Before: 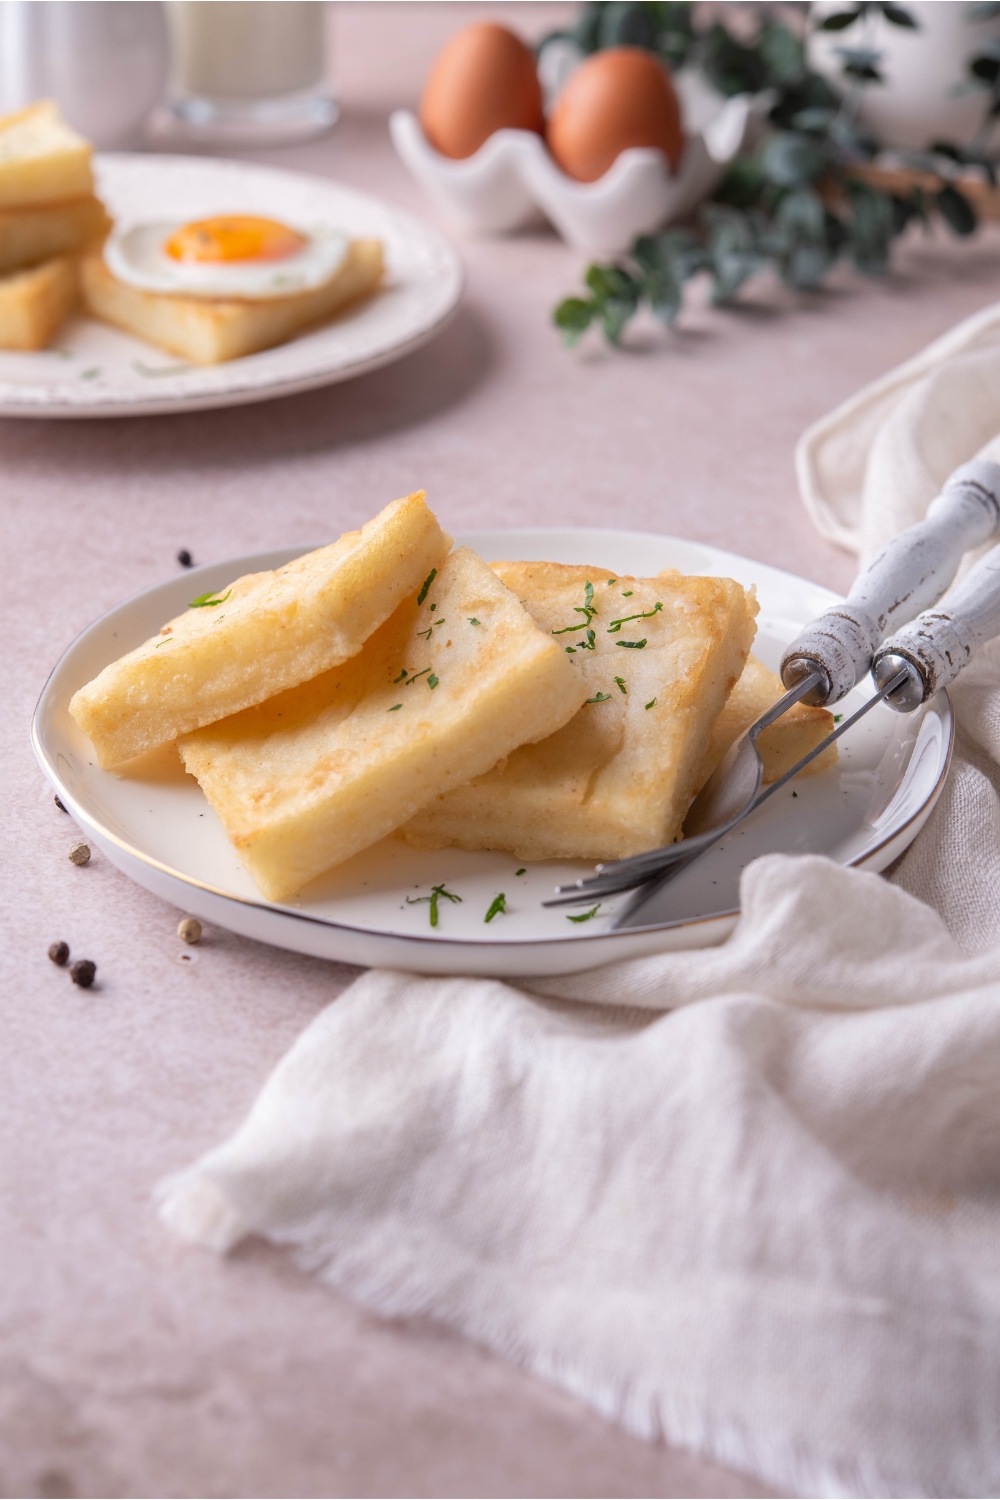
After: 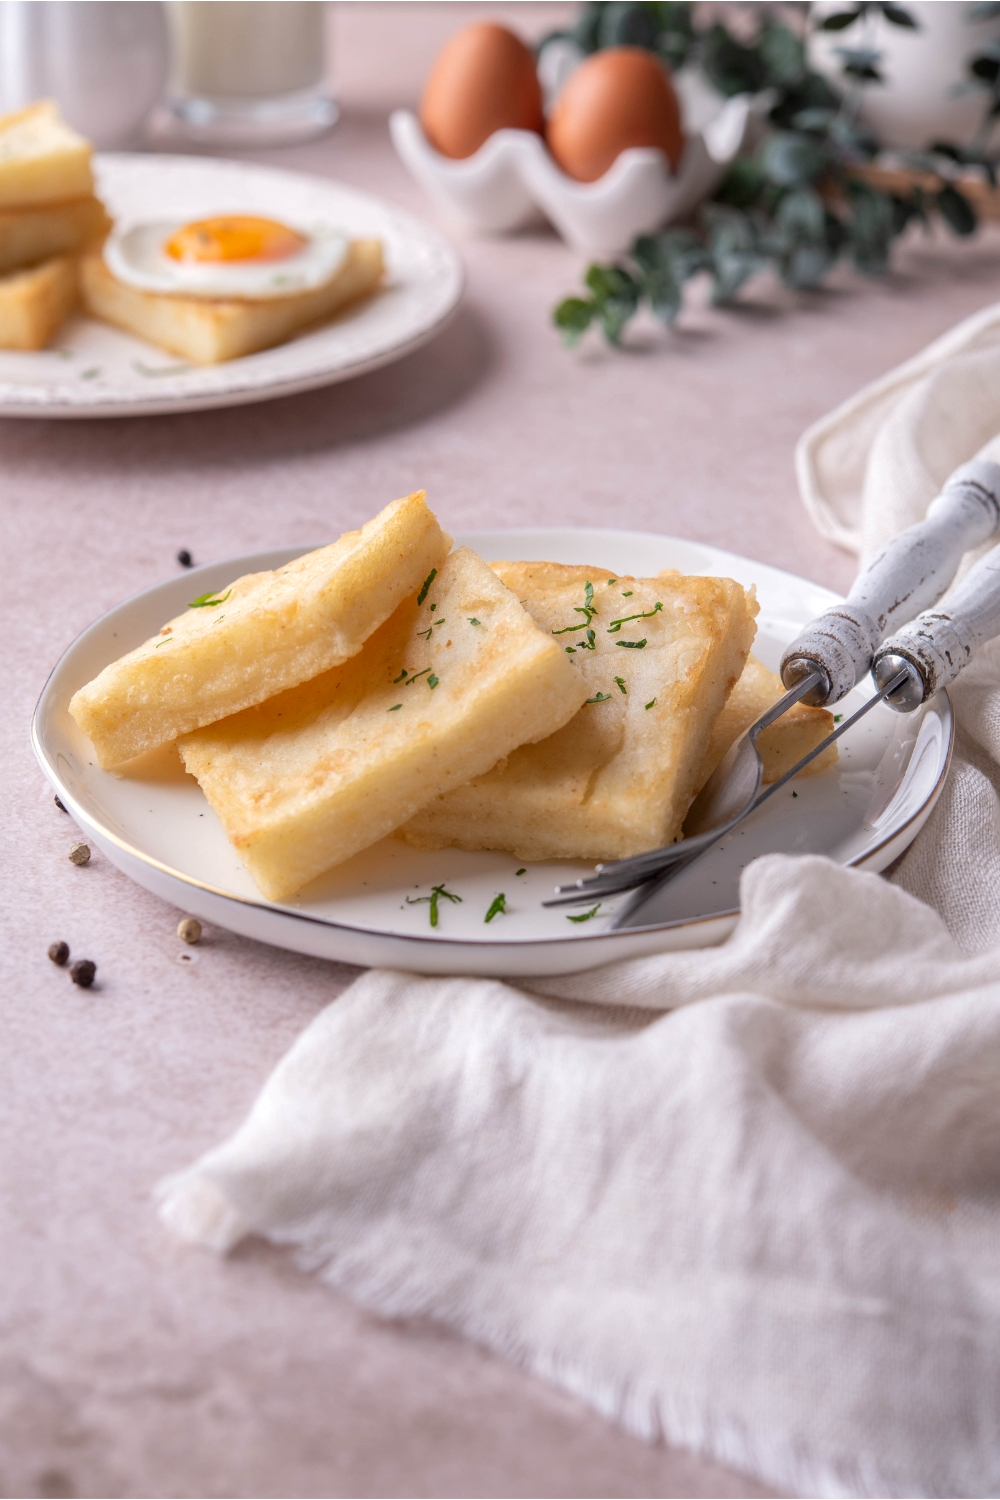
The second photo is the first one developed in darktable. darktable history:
local contrast: highlights 105%, shadows 101%, detail 119%, midtone range 0.2
